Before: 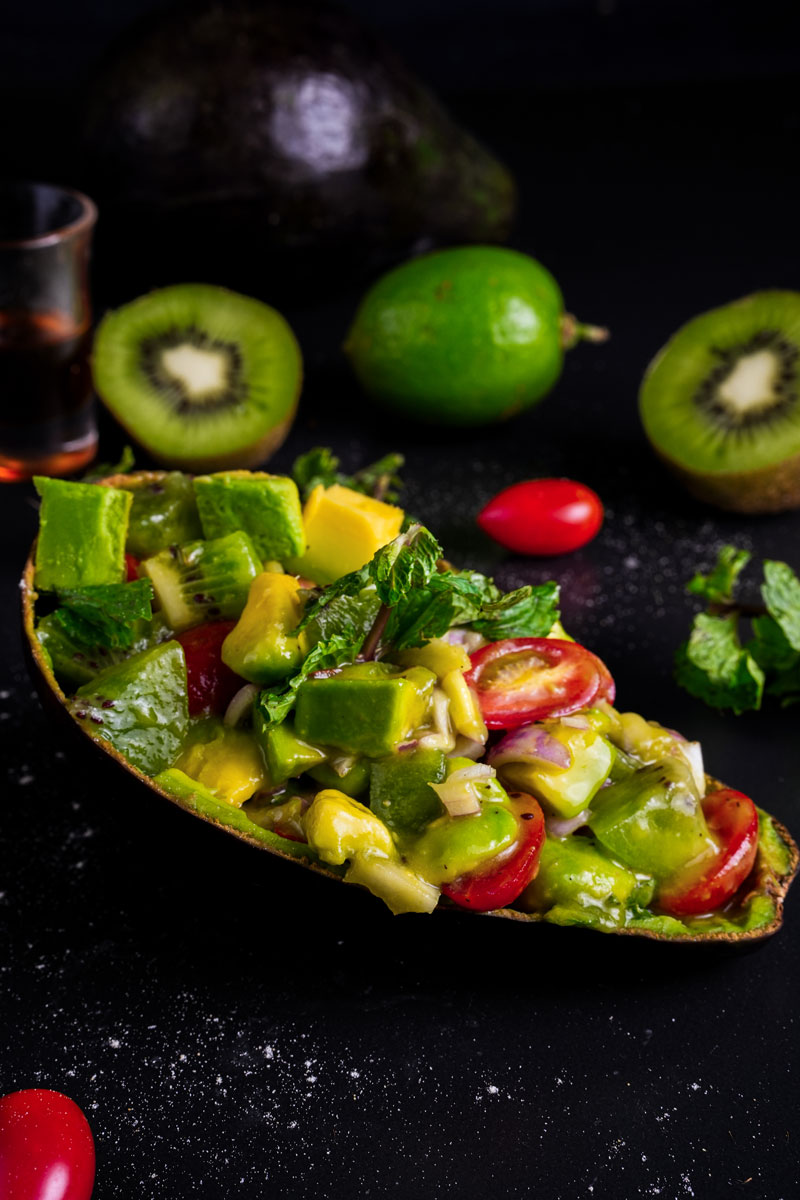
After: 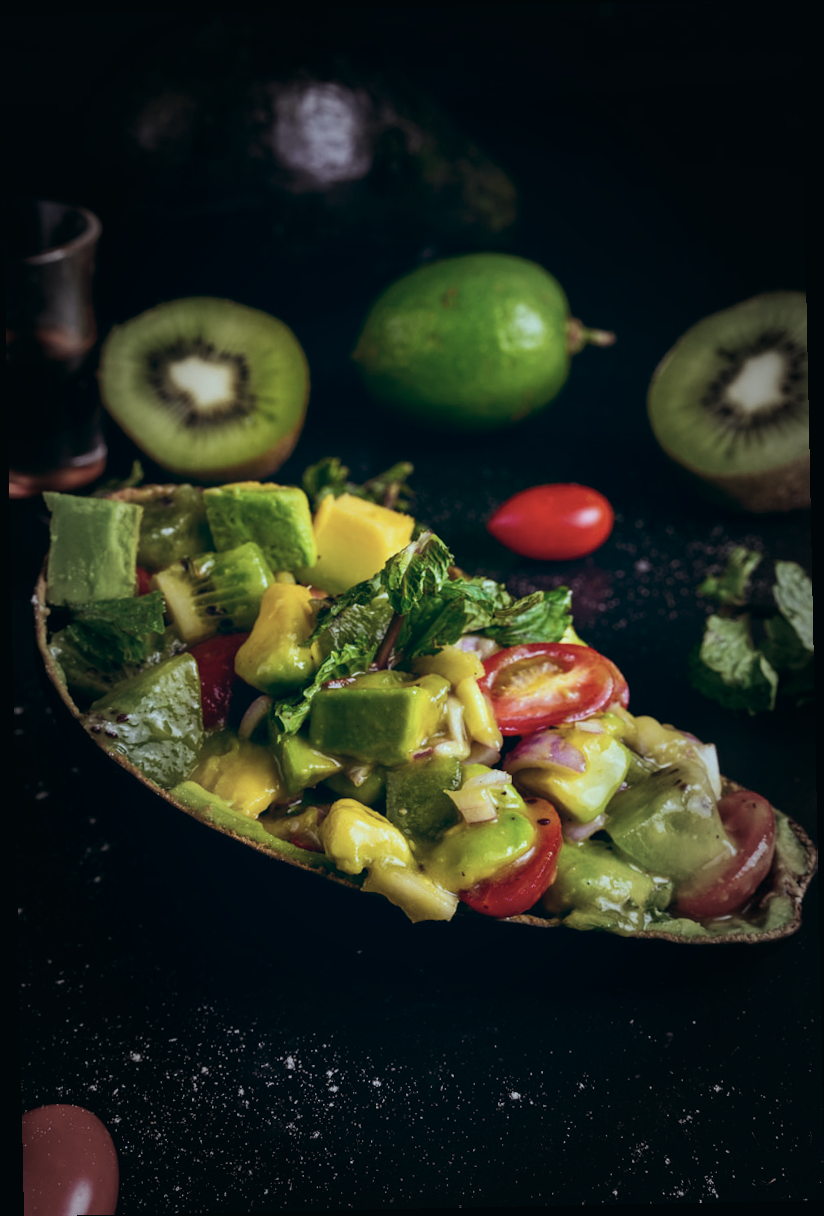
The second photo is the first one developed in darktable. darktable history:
rotate and perspective: rotation -1.17°, automatic cropping off
vignetting: fall-off start 48.41%, automatic ratio true, width/height ratio 1.29, unbound false
contrast brightness saturation: contrast 0.11, saturation -0.17
color balance: lift [1.003, 0.993, 1.001, 1.007], gamma [1.018, 1.072, 0.959, 0.928], gain [0.974, 0.873, 1.031, 1.127]
exposure: black level correction 0.002, exposure -0.1 EV, compensate highlight preservation false
